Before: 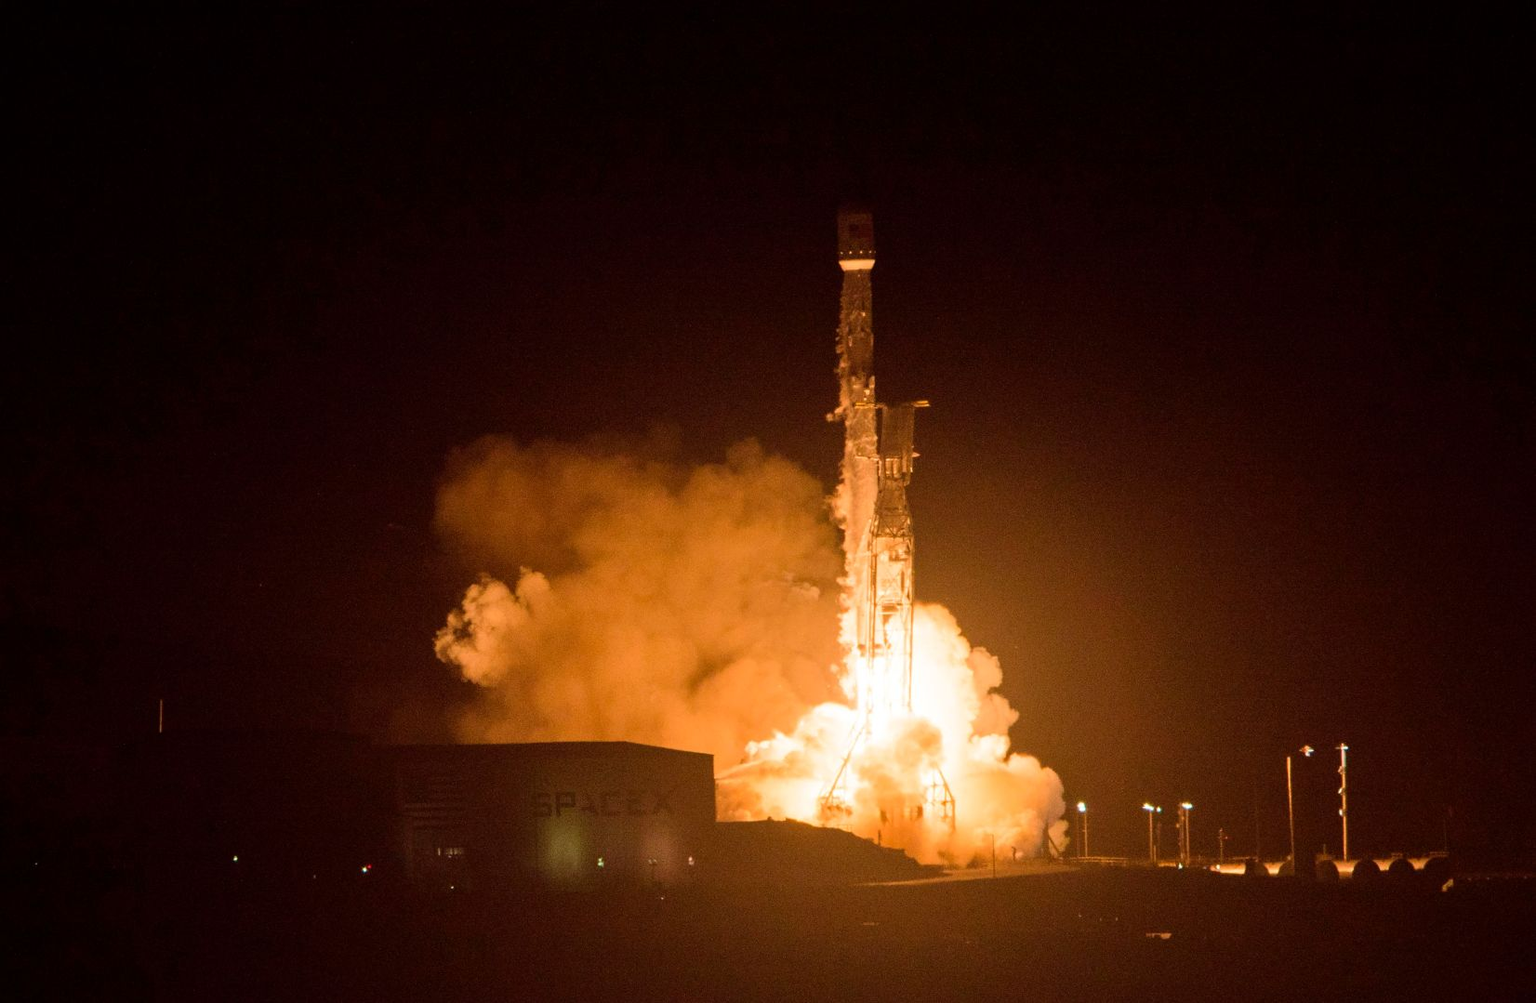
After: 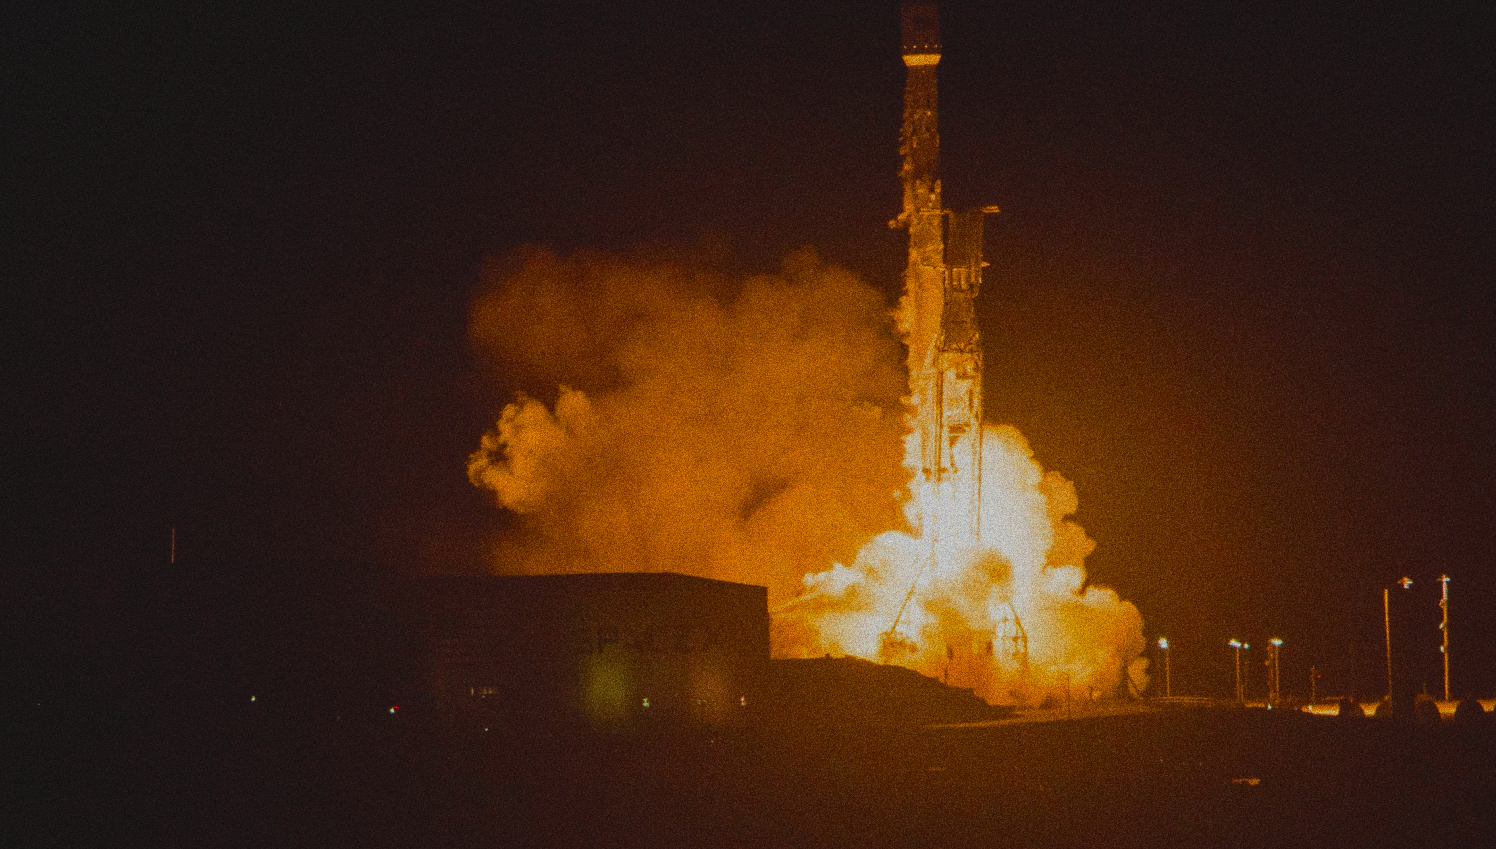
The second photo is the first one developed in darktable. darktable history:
exposure: black level correction -0.016, exposure -1.018 EV, compensate highlight preservation false
local contrast: highlights 100%, shadows 100%, detail 120%, midtone range 0.2
tone equalizer: on, module defaults
grain: coarseness 10.62 ISO, strength 55.56%
crop: top 20.916%, right 9.437%, bottom 0.316%
color balance rgb: linear chroma grading › global chroma 15%, perceptual saturation grading › global saturation 30%
